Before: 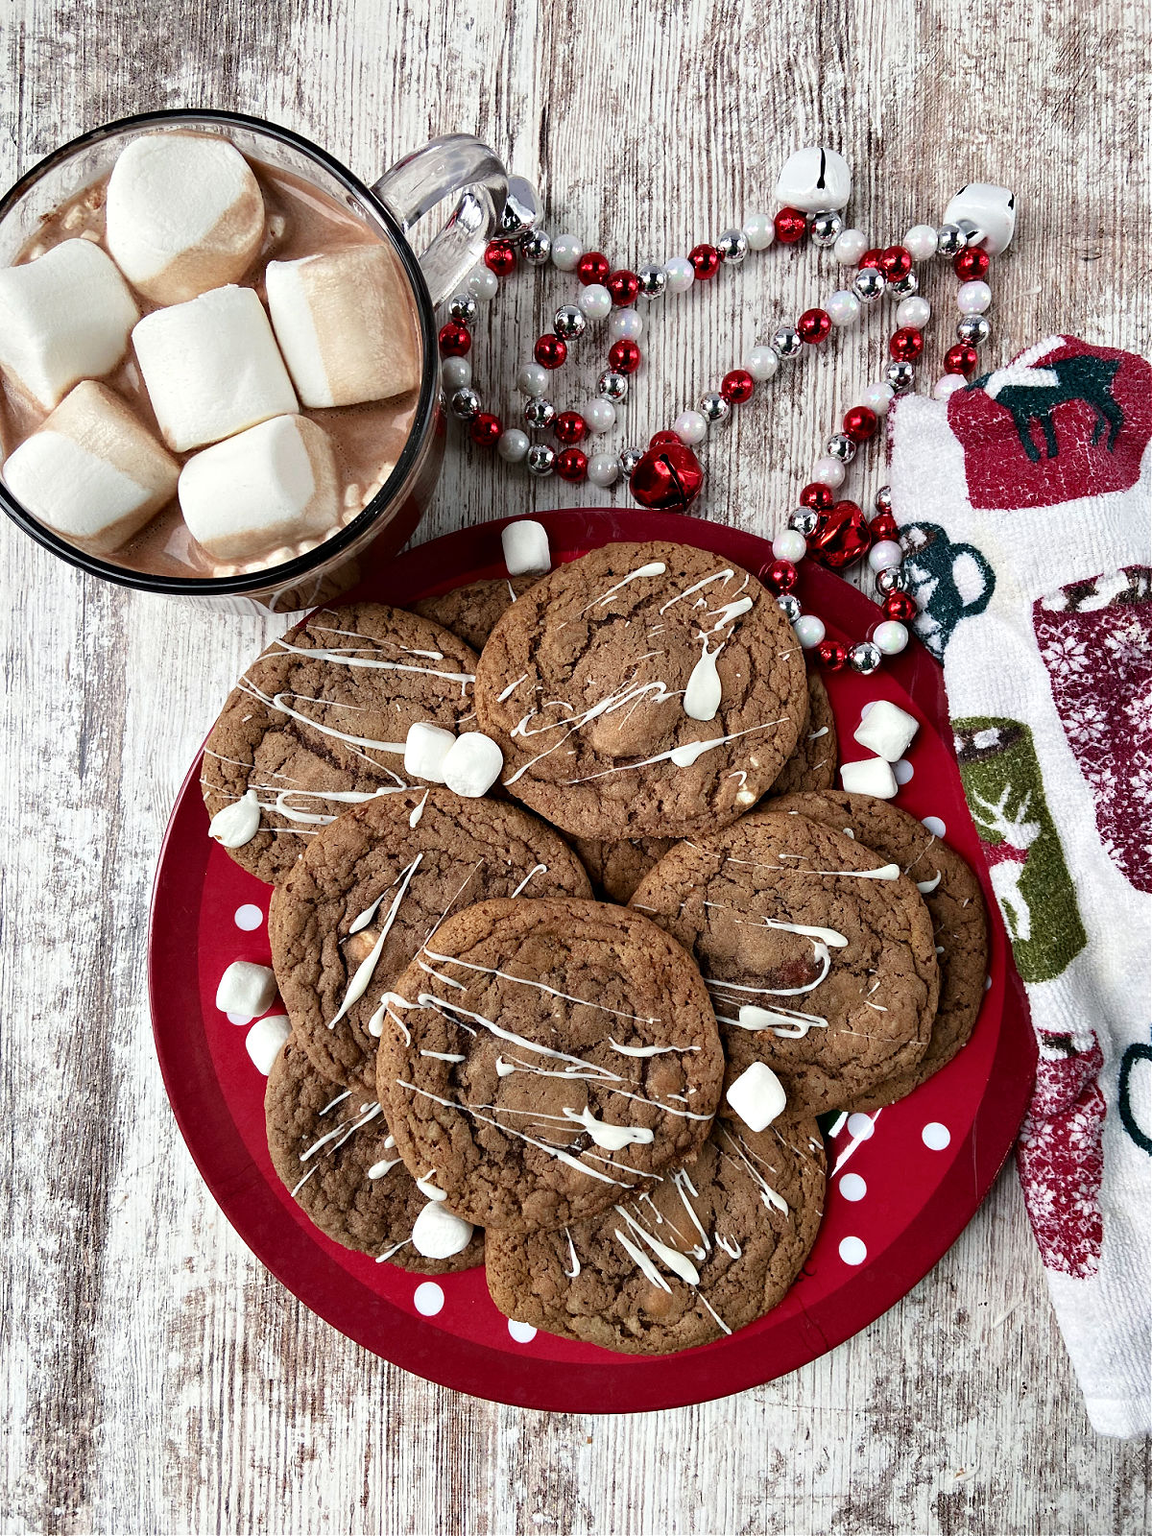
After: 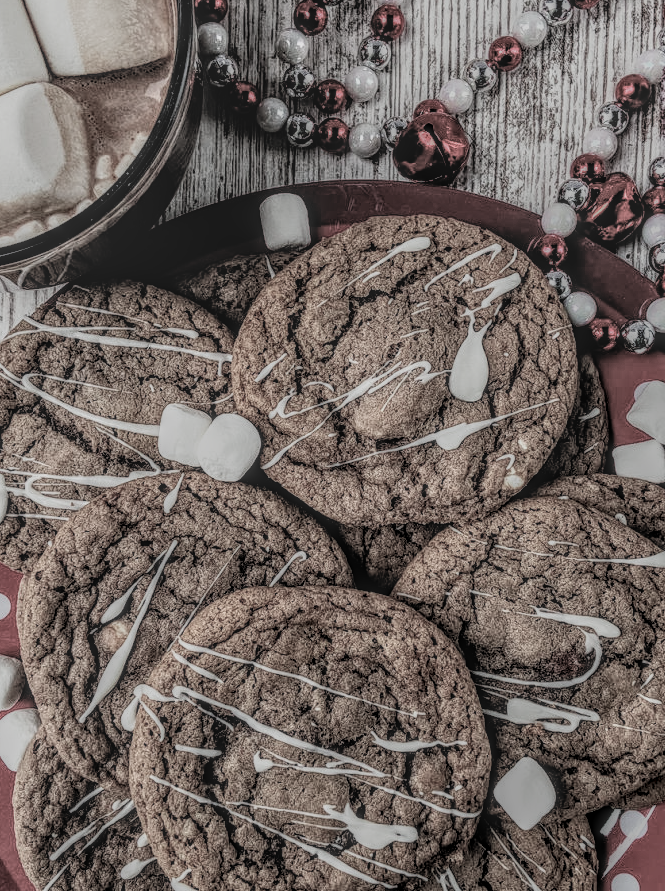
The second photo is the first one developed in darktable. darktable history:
crop and rotate: left 21.976%, top 21.861%, right 22.59%, bottom 22.413%
tone equalizer: edges refinement/feathering 500, mask exposure compensation -1.57 EV, preserve details no
filmic rgb: black relative exposure -5.06 EV, white relative exposure 3.98 EV, hardness 2.9, contrast 1.301, highlights saturation mix -31.25%, preserve chrominance RGB euclidean norm, color science v5 (2021), contrast in shadows safe, contrast in highlights safe
local contrast: highlights 4%, shadows 5%, detail 200%, midtone range 0.251
